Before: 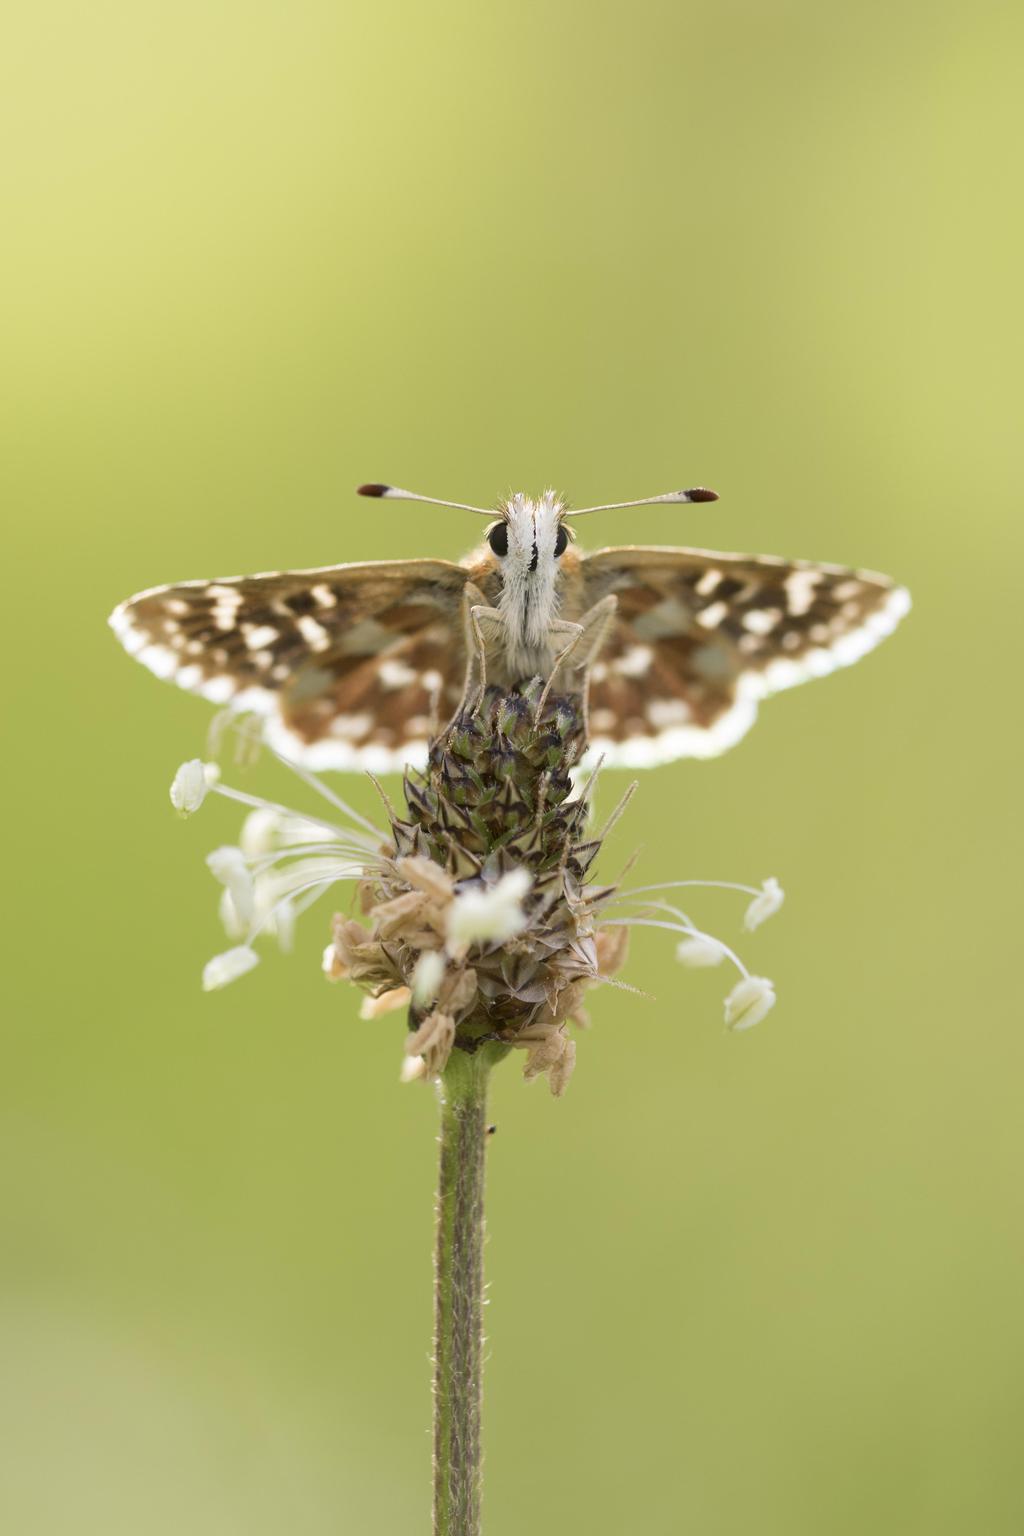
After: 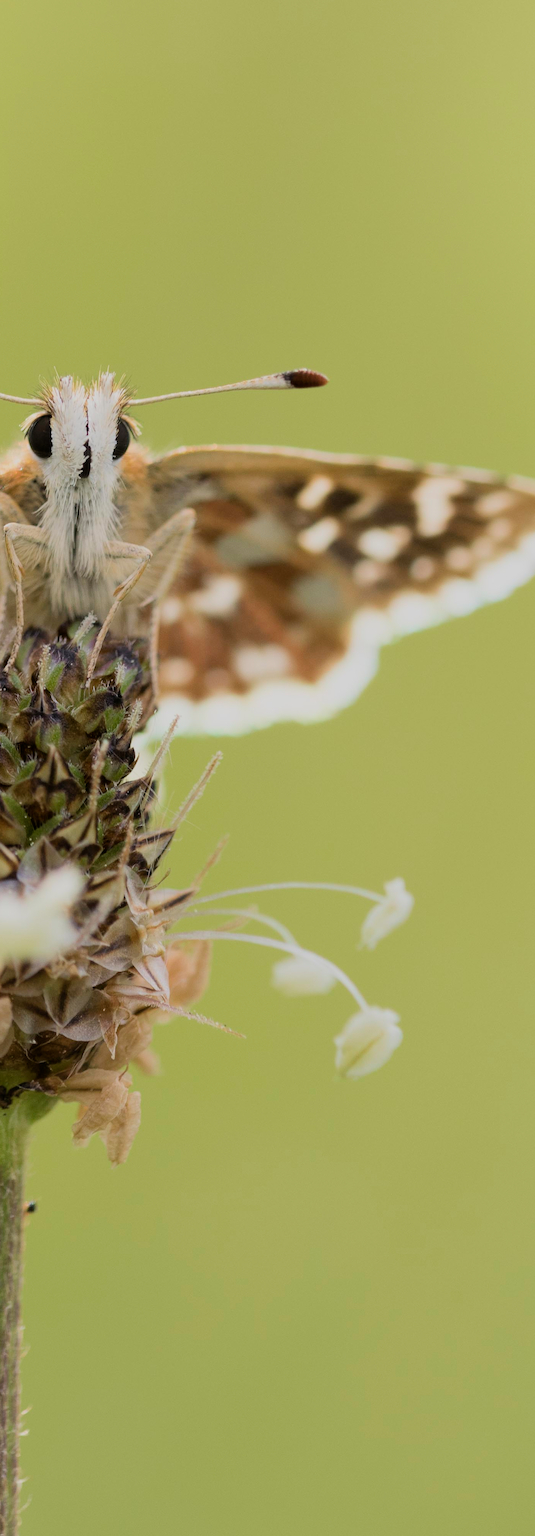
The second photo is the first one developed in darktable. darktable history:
crop: left 45.721%, top 13.393%, right 14.118%, bottom 10.01%
filmic rgb: black relative exposure -7.65 EV, white relative exposure 4.56 EV, hardness 3.61, color science v6 (2022)
